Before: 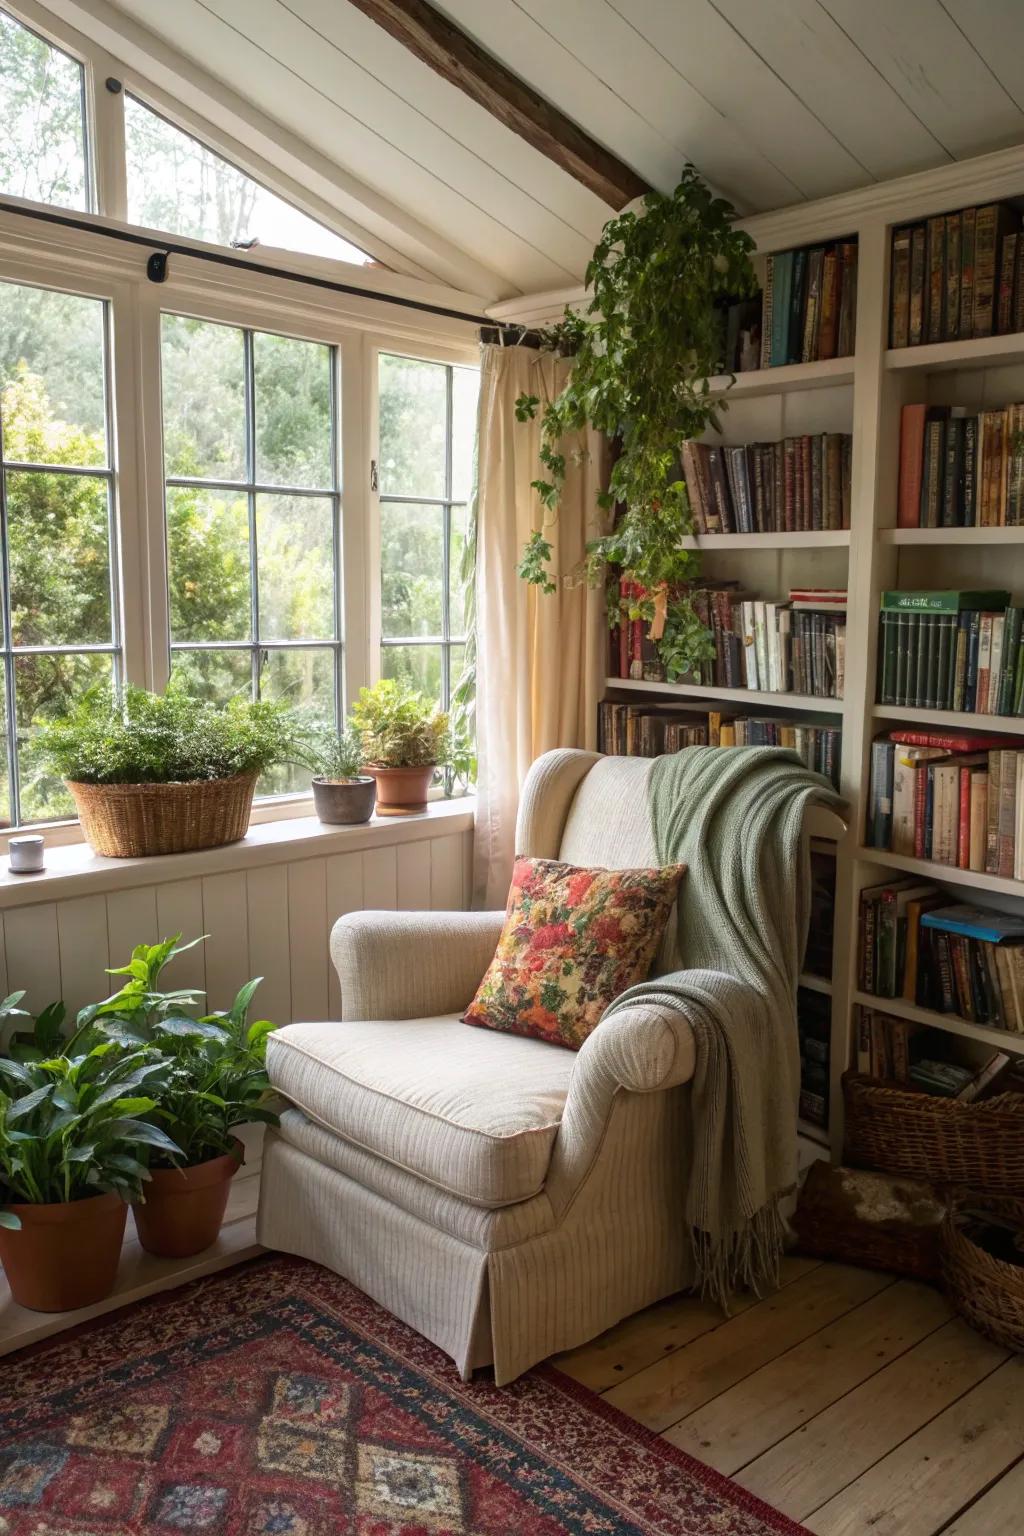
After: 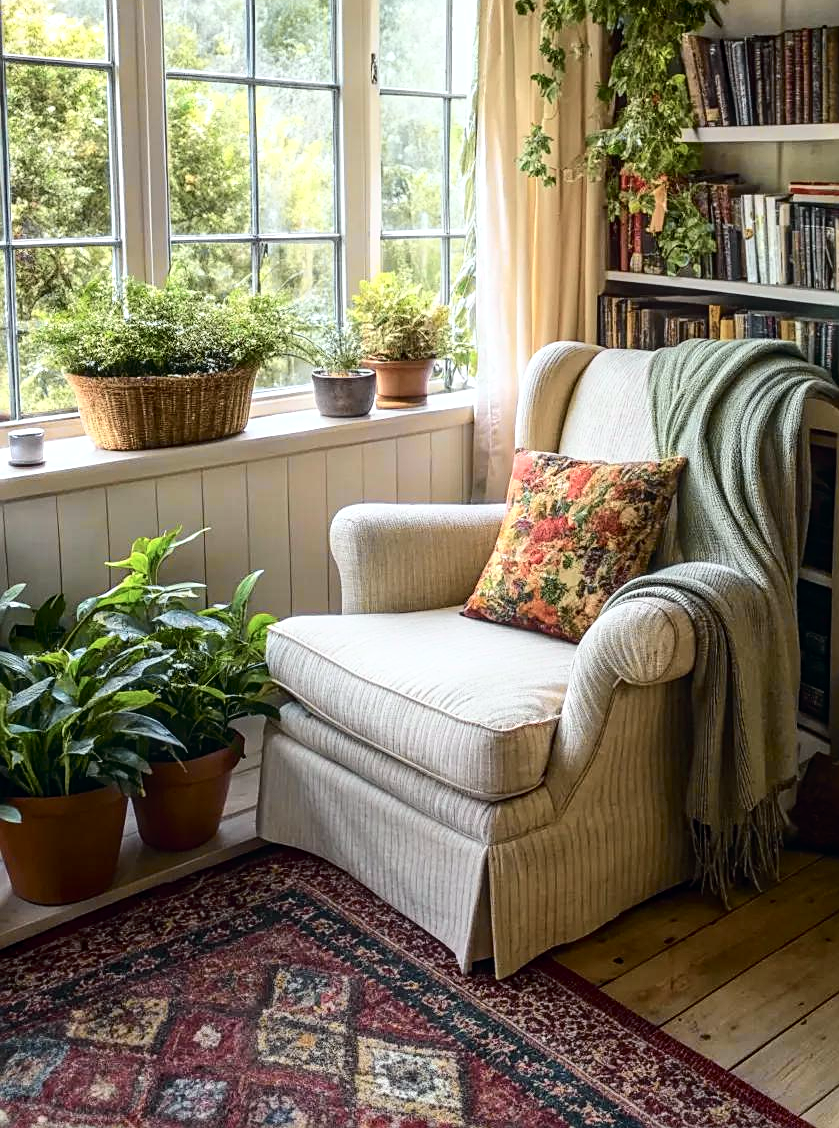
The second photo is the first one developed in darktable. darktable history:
tone curve: curves: ch0 [(0, 0.023) (0.087, 0.065) (0.184, 0.168) (0.45, 0.54) (0.57, 0.683) (0.722, 0.825) (0.877, 0.948) (1, 1)]; ch1 [(0, 0) (0.388, 0.369) (0.44, 0.44) (0.489, 0.481) (0.534, 0.528) (0.657, 0.655) (1, 1)]; ch2 [(0, 0) (0.353, 0.317) (0.408, 0.427) (0.472, 0.46) (0.5, 0.488) (0.537, 0.518) (0.576, 0.592) (0.625, 0.631) (1, 1)], color space Lab, independent channels, preserve colors none
crop: top 26.531%, right 17.975%
sharpen: on, module defaults
local contrast: on, module defaults
